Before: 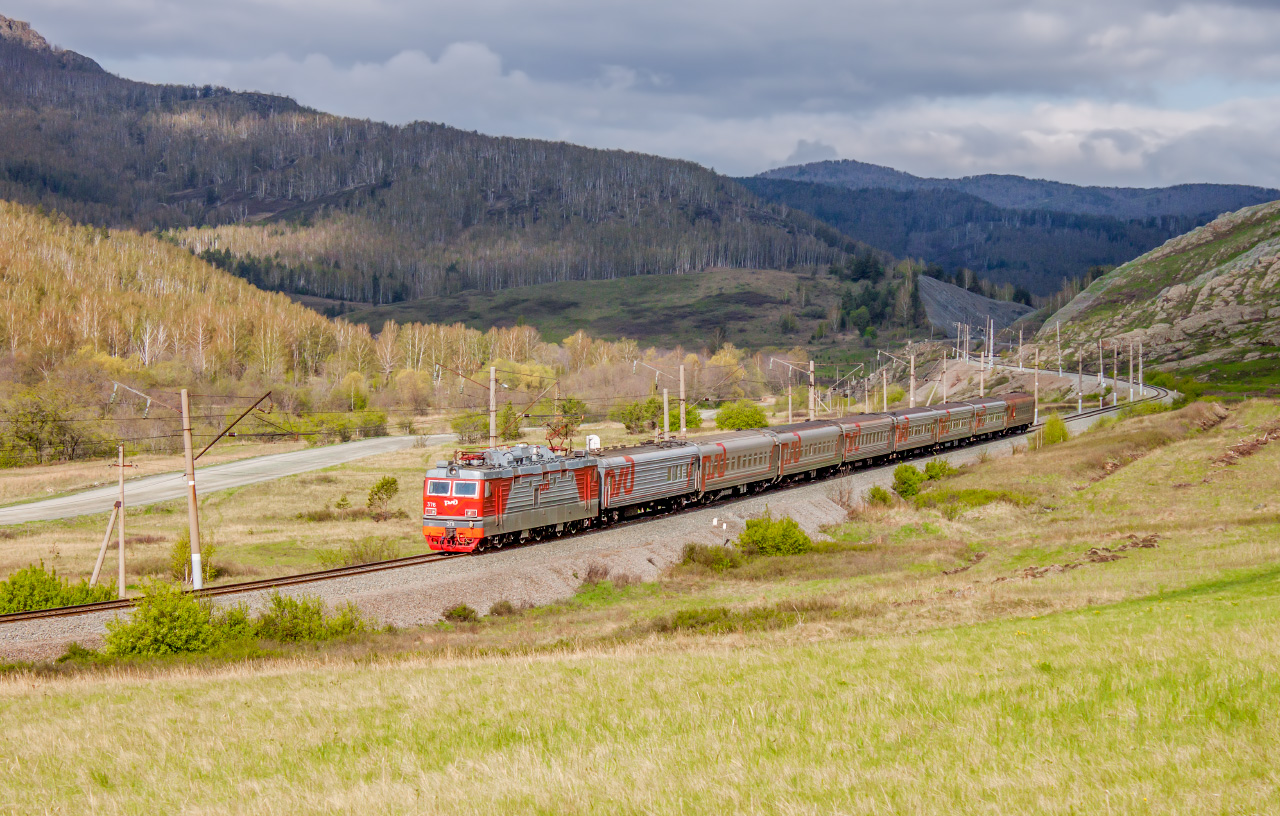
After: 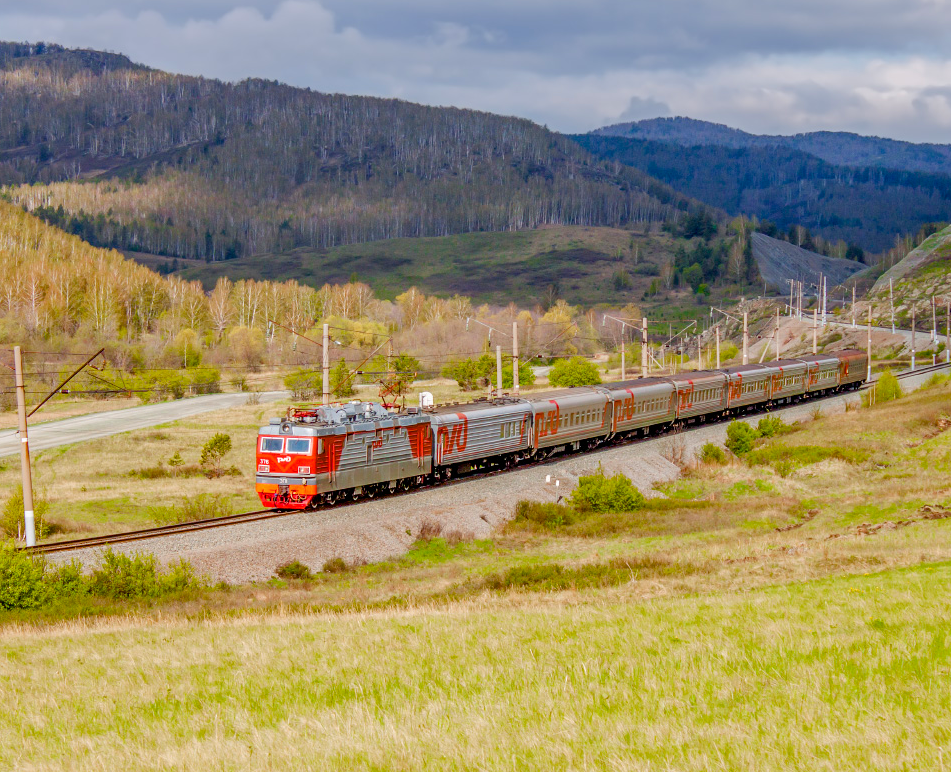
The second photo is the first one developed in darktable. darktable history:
color balance rgb: linear chroma grading › global chroma 13.49%, perceptual saturation grading › global saturation 20%, perceptual saturation grading › highlights -25.237%, perceptual saturation grading › shadows 25.271%
crop and rotate: left 13.064%, top 5.285%, right 12.575%
tone equalizer: edges refinement/feathering 500, mask exposure compensation -1.57 EV, preserve details no
